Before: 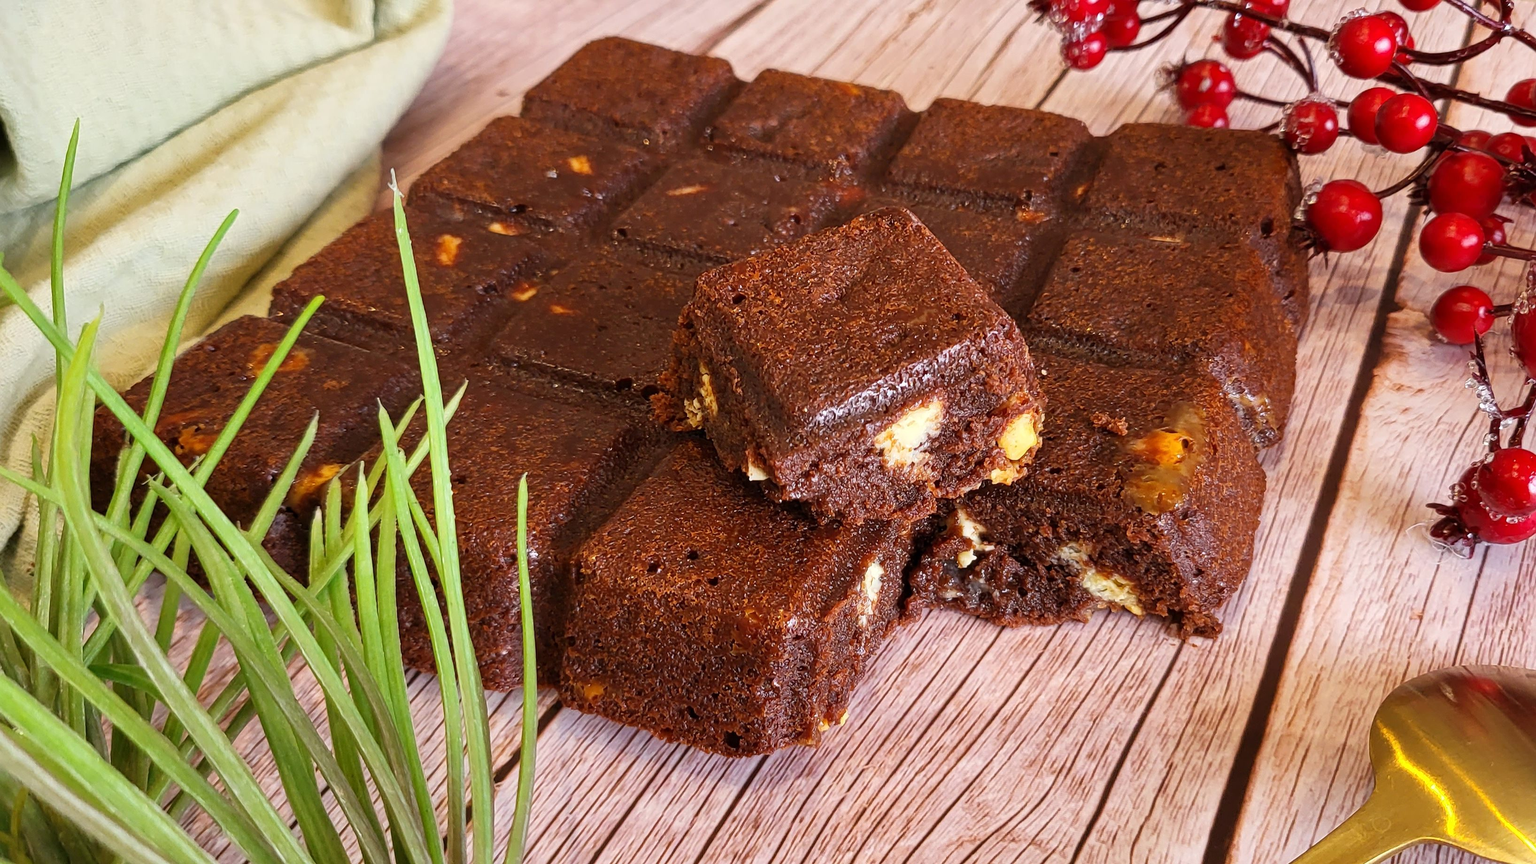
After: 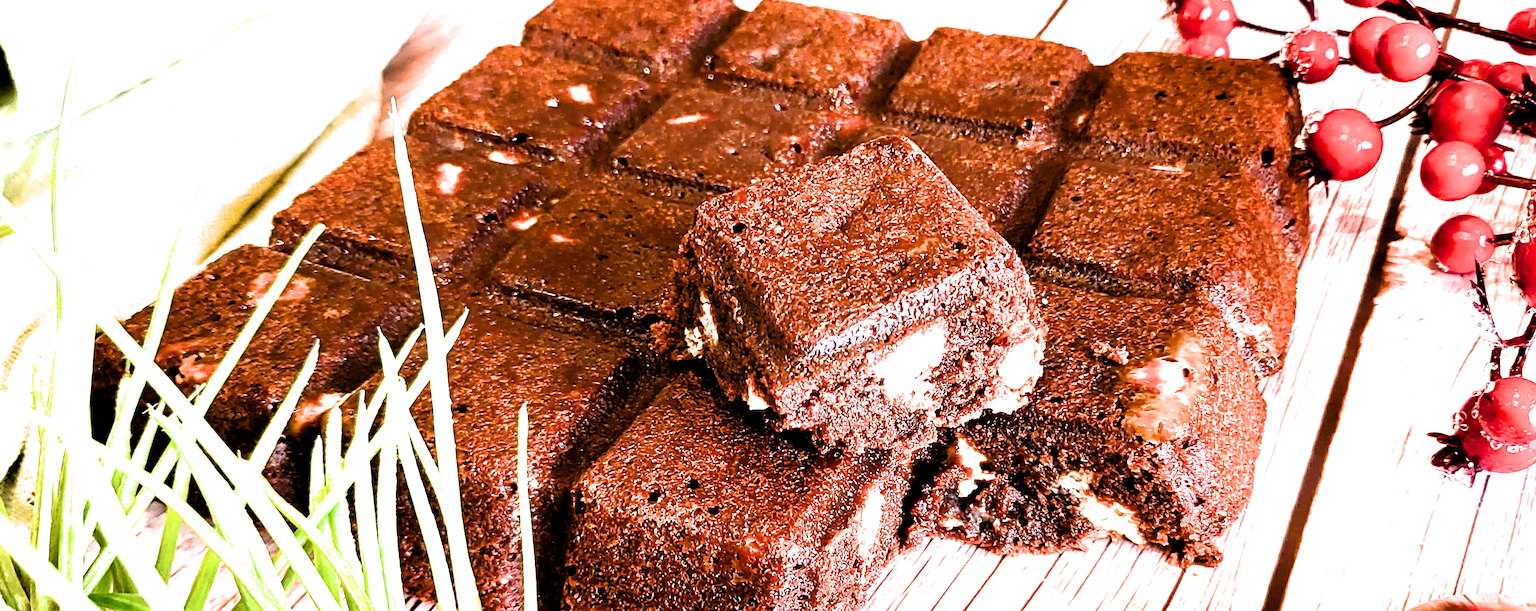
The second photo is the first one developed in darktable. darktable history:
color balance rgb: perceptual saturation grading › global saturation 35%, perceptual saturation grading › highlights -25%, perceptual saturation grading › shadows 25%, global vibrance 10%
exposure: black level correction 0, exposure 1.2 EV, compensate exposure bias true, compensate highlight preservation false
filmic rgb: black relative exposure -3.57 EV, white relative exposure 2.29 EV, hardness 3.41
tone equalizer: -8 EV -0.75 EV, -7 EV -0.7 EV, -6 EV -0.6 EV, -5 EV -0.4 EV, -3 EV 0.4 EV, -2 EV 0.6 EV, -1 EV 0.7 EV, +0 EV 0.75 EV, edges refinement/feathering 500, mask exposure compensation -1.57 EV, preserve details no
crop and rotate: top 8.293%, bottom 20.996%
